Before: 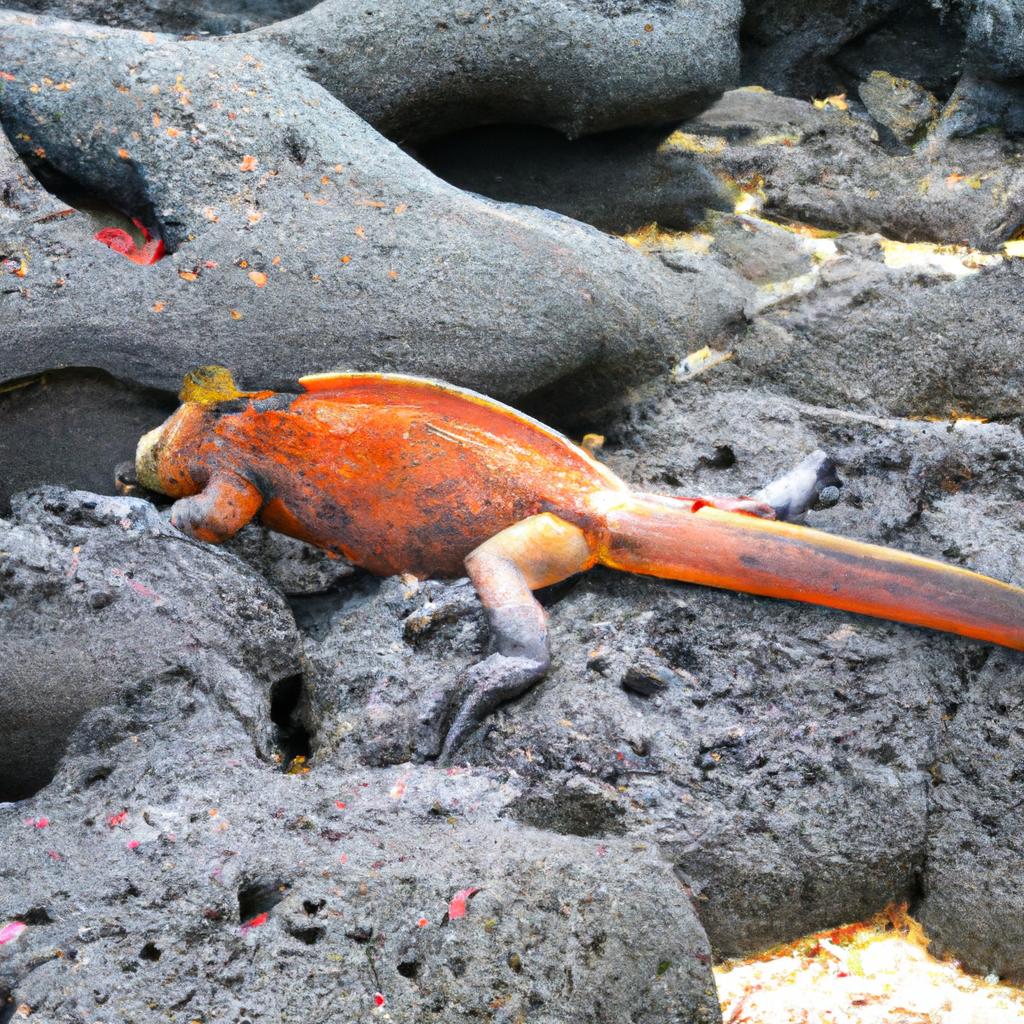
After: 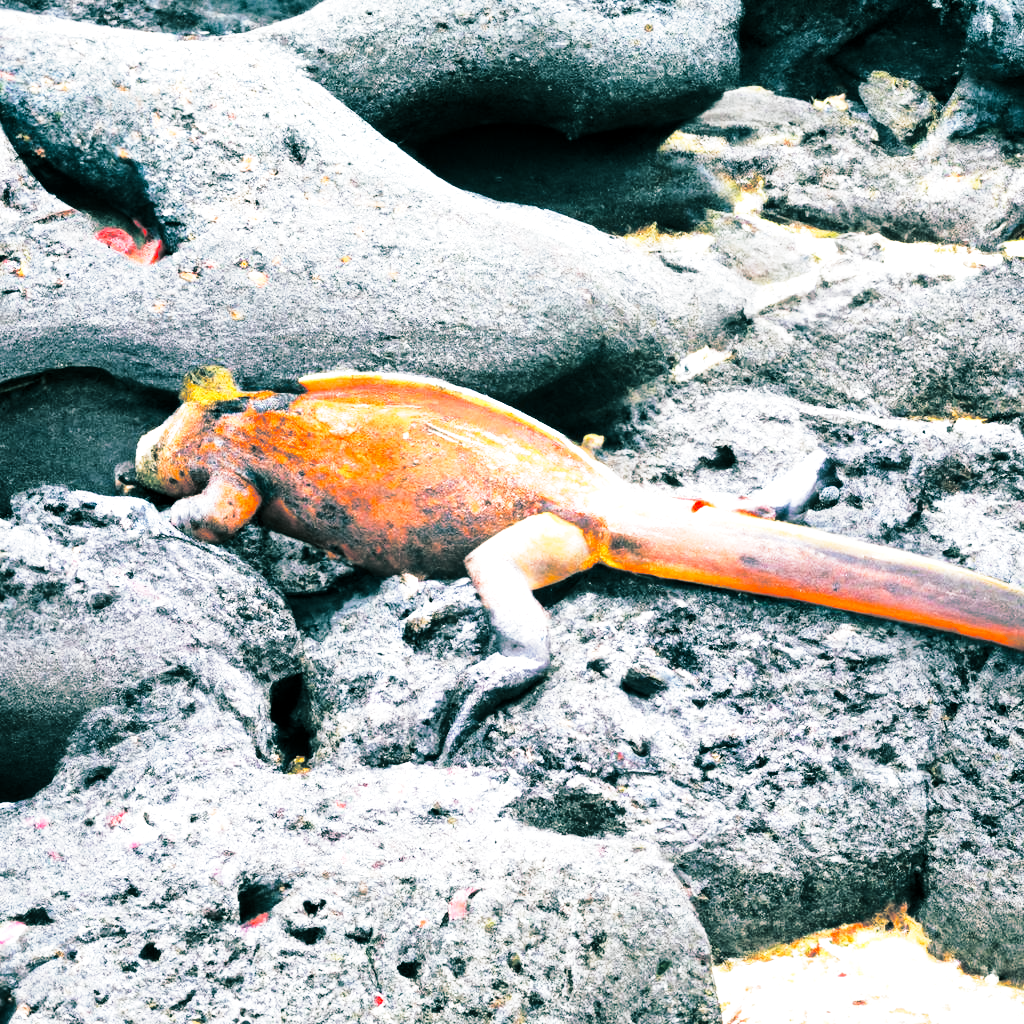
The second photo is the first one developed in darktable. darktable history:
split-toning: shadows › hue 183.6°, shadows › saturation 0.52, highlights › hue 0°, highlights › saturation 0
local contrast: mode bilateral grid, contrast 20, coarseness 50, detail 120%, midtone range 0.2
base curve: curves: ch0 [(0, 0) (0.028, 0.03) (0.121, 0.232) (0.46, 0.748) (0.859, 0.968) (1, 1)], preserve colors none
tone equalizer: -8 EV -0.75 EV, -7 EV -0.7 EV, -6 EV -0.6 EV, -5 EV -0.4 EV, -3 EV 0.4 EV, -2 EV 0.6 EV, -1 EV 0.7 EV, +0 EV 0.75 EV, edges refinement/feathering 500, mask exposure compensation -1.57 EV, preserve details no
